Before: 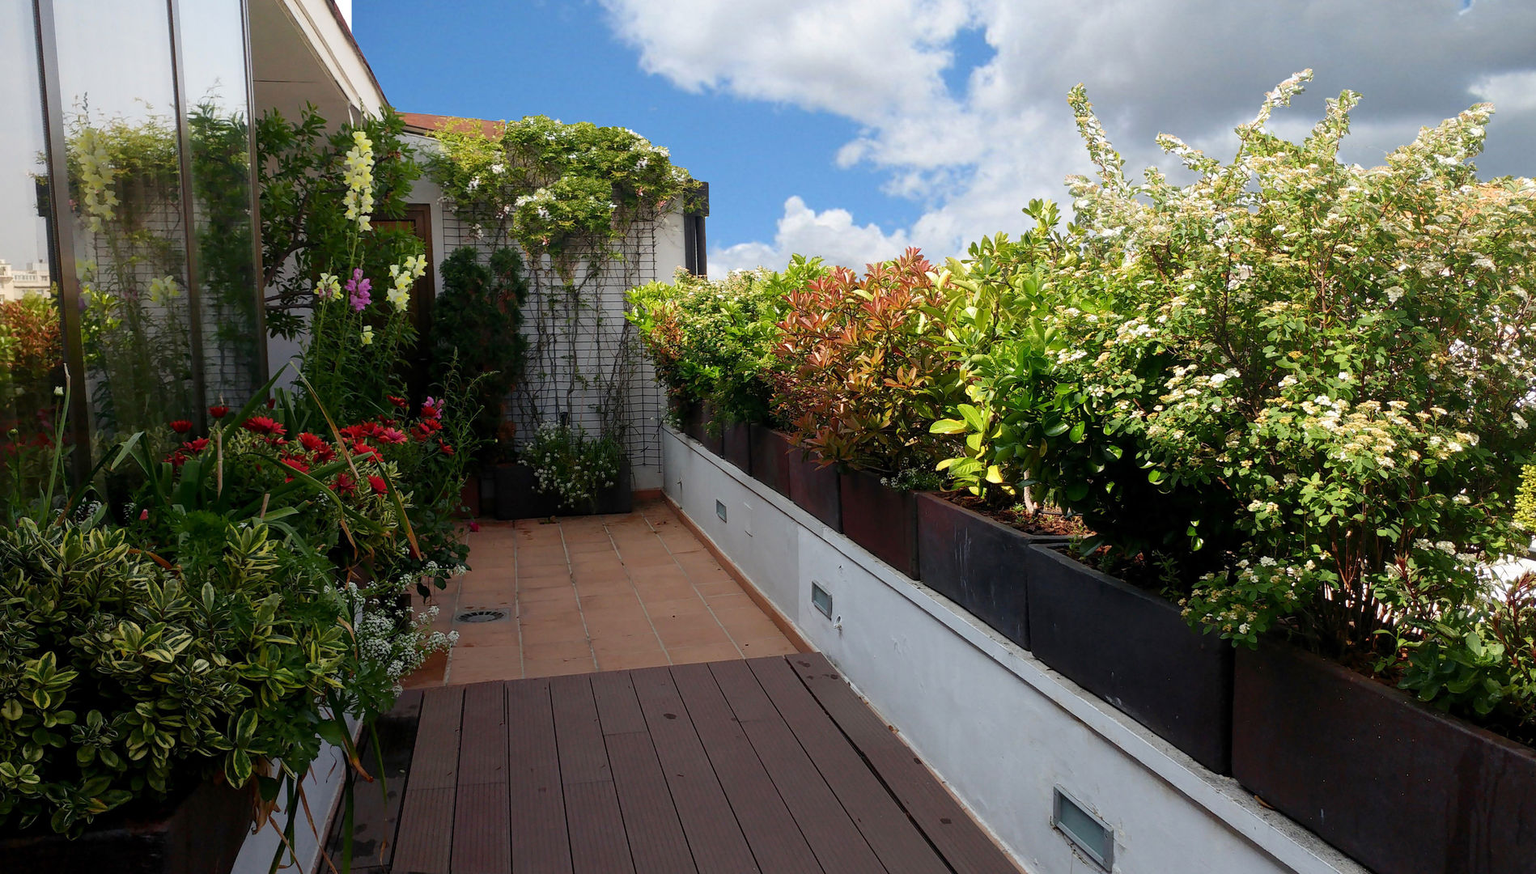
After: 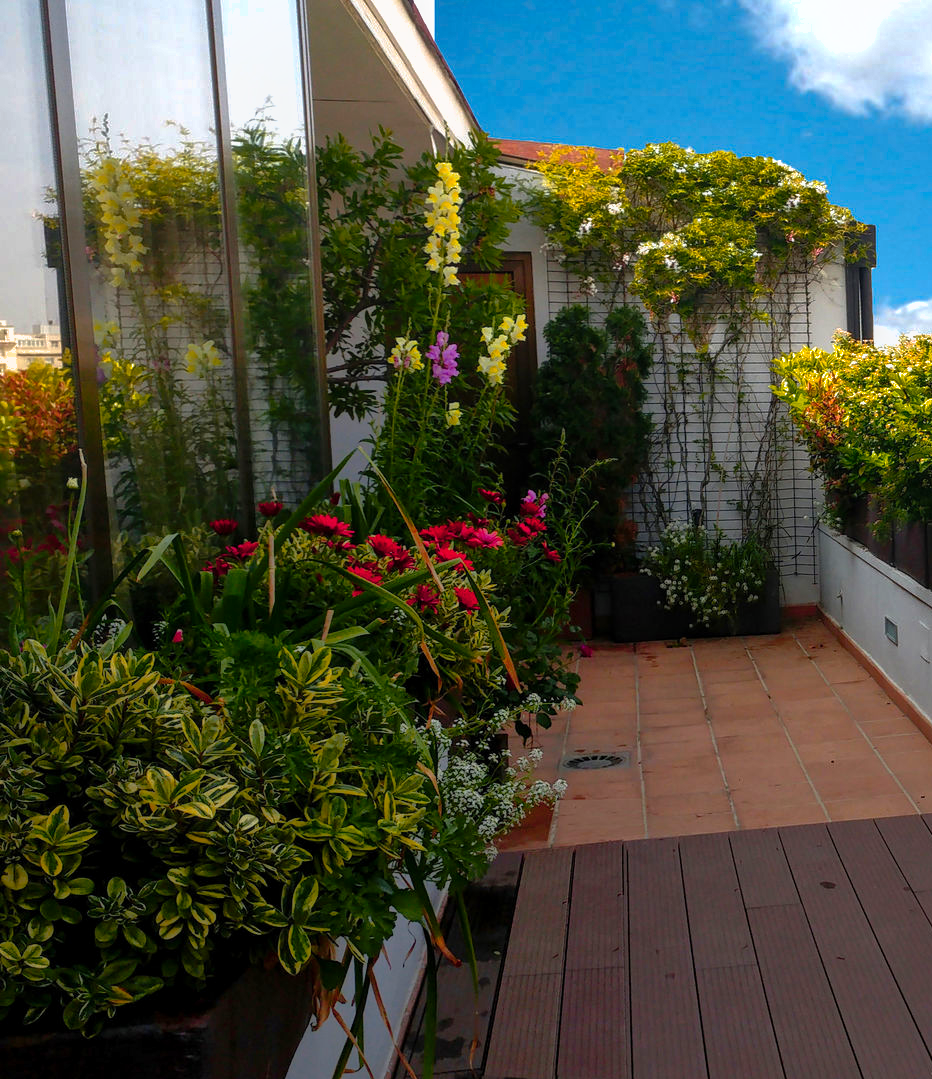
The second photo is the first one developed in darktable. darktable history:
crop and rotate: left 0.01%, top 0%, right 50.842%
local contrast: detail 109%
shadows and highlights: highlights color adjustment 73.18%
color zones: curves: ch1 [(0.239, 0.552) (0.75, 0.5)]; ch2 [(0.25, 0.462) (0.749, 0.457)]
color balance rgb: shadows lift › chroma 0.966%, shadows lift › hue 115.24°, perceptual saturation grading › global saturation 29.684%, perceptual brilliance grading › highlights 14.497%, perceptual brilliance grading › mid-tones -5.984%, perceptual brilliance grading › shadows -27.665%
